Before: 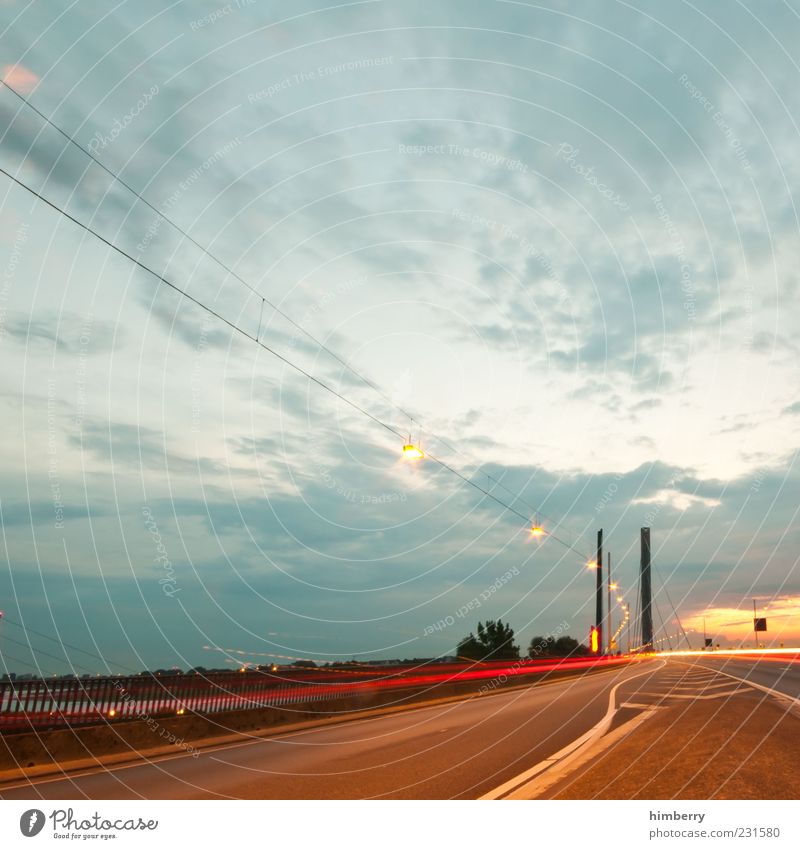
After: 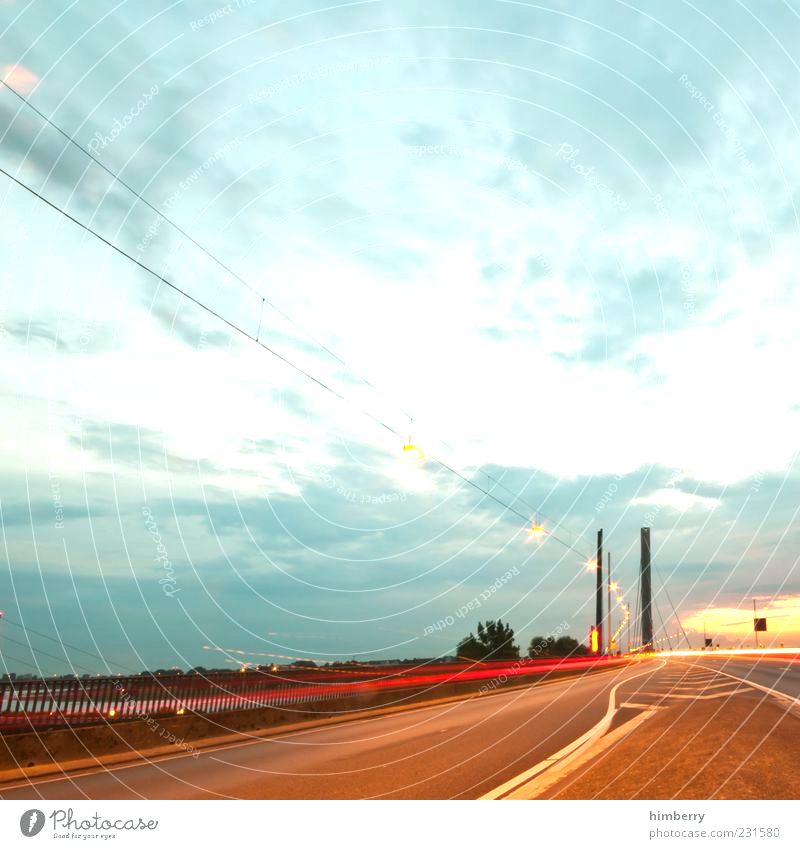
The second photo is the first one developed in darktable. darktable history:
exposure: black level correction 0, exposure 0.694 EV, compensate highlight preservation false
color correction: highlights a* -2.76, highlights b* -2.43, shadows a* 2.42, shadows b* 2.7
